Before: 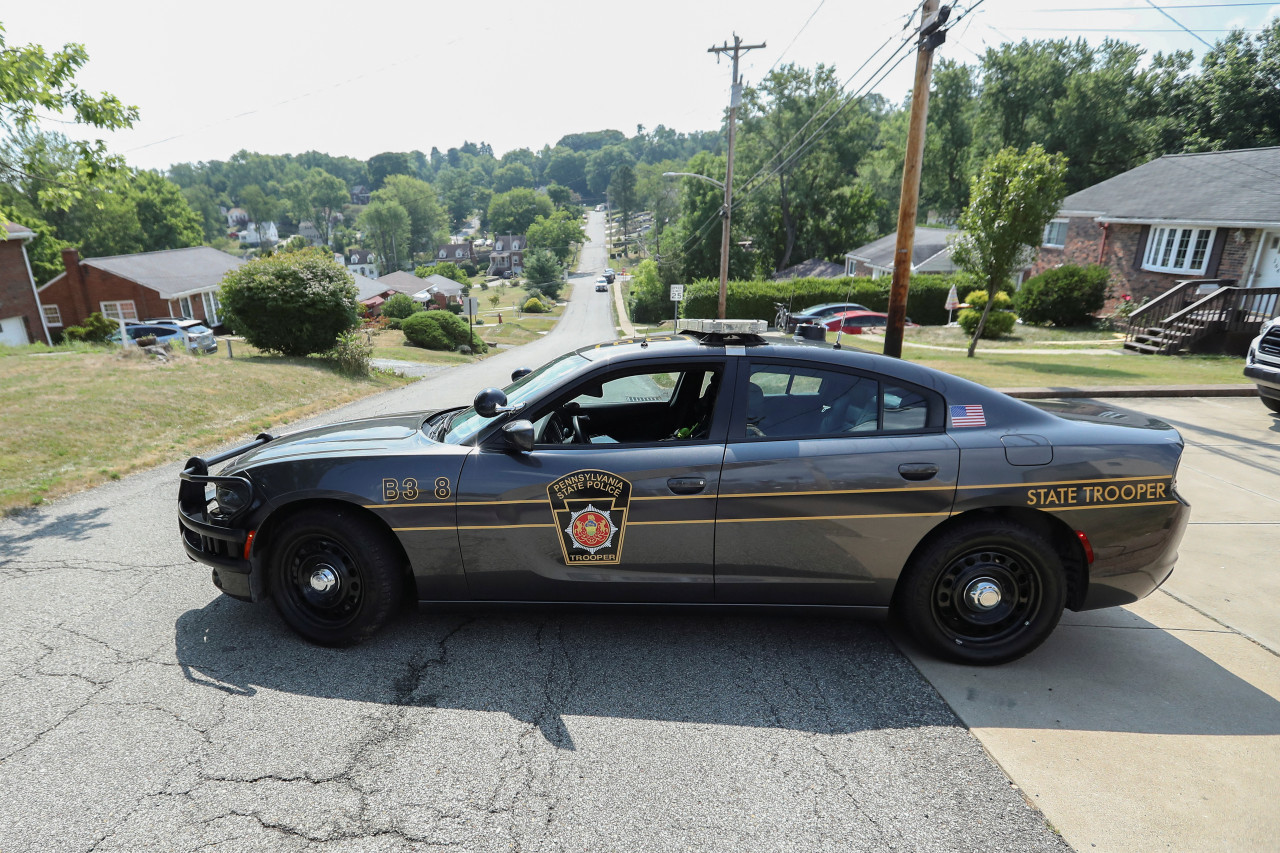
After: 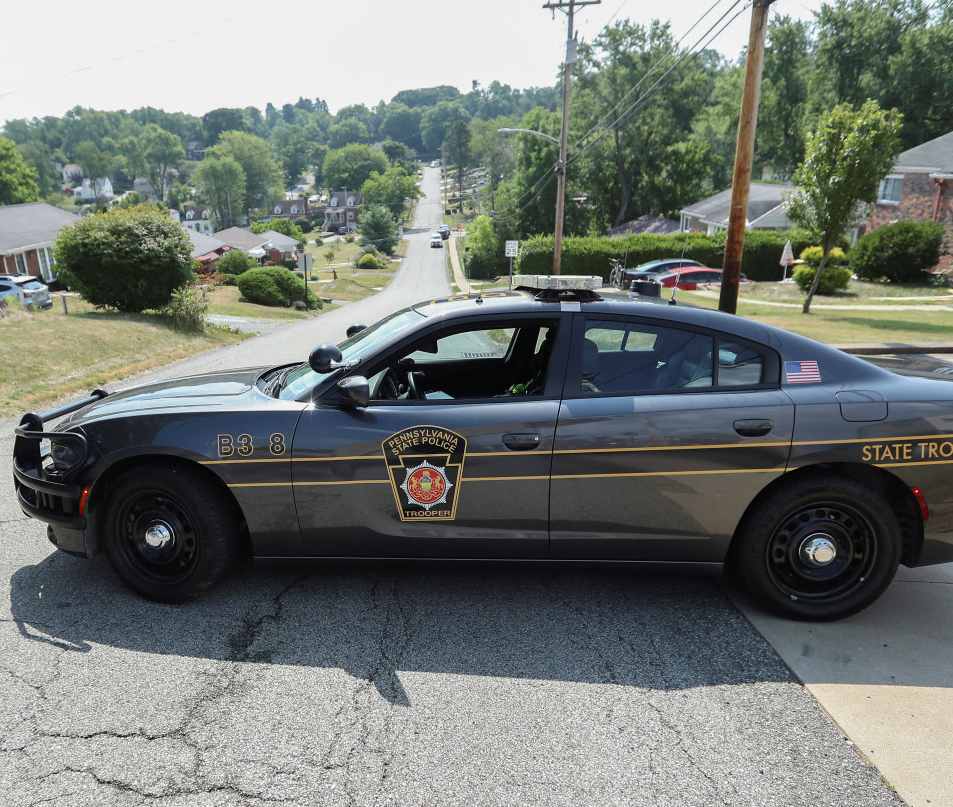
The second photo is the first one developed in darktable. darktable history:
crop and rotate: left 12.958%, top 5.382%, right 12.555%
